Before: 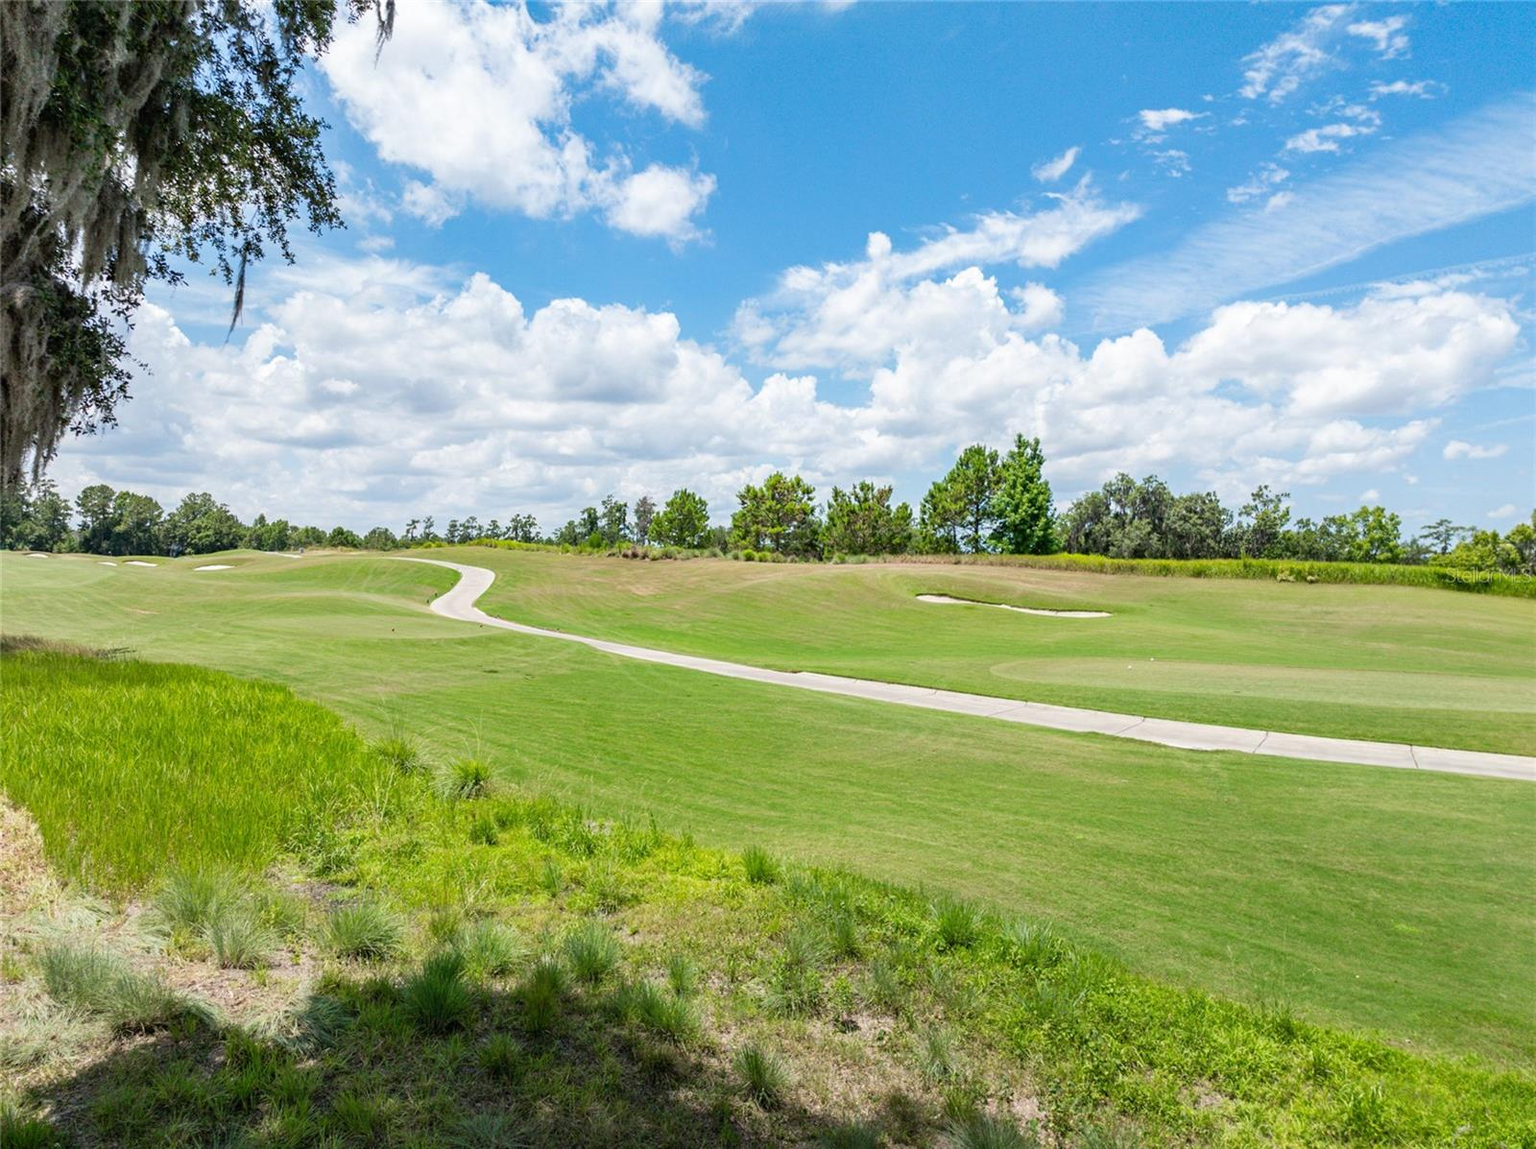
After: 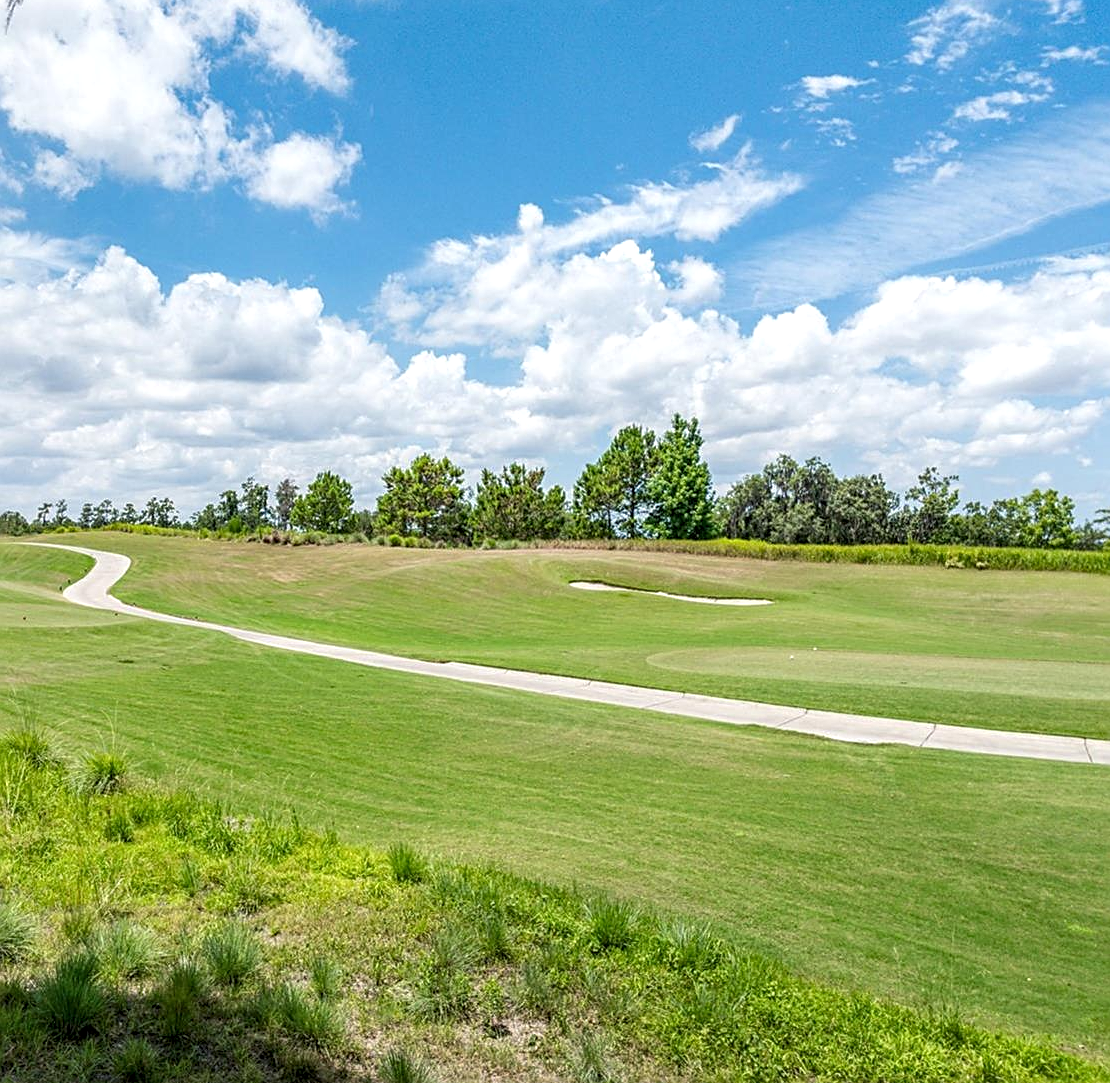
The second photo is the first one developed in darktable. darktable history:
sharpen: on, module defaults
crop and rotate: left 24.084%, top 3.204%, right 6.511%, bottom 6.244%
local contrast: detail 130%
